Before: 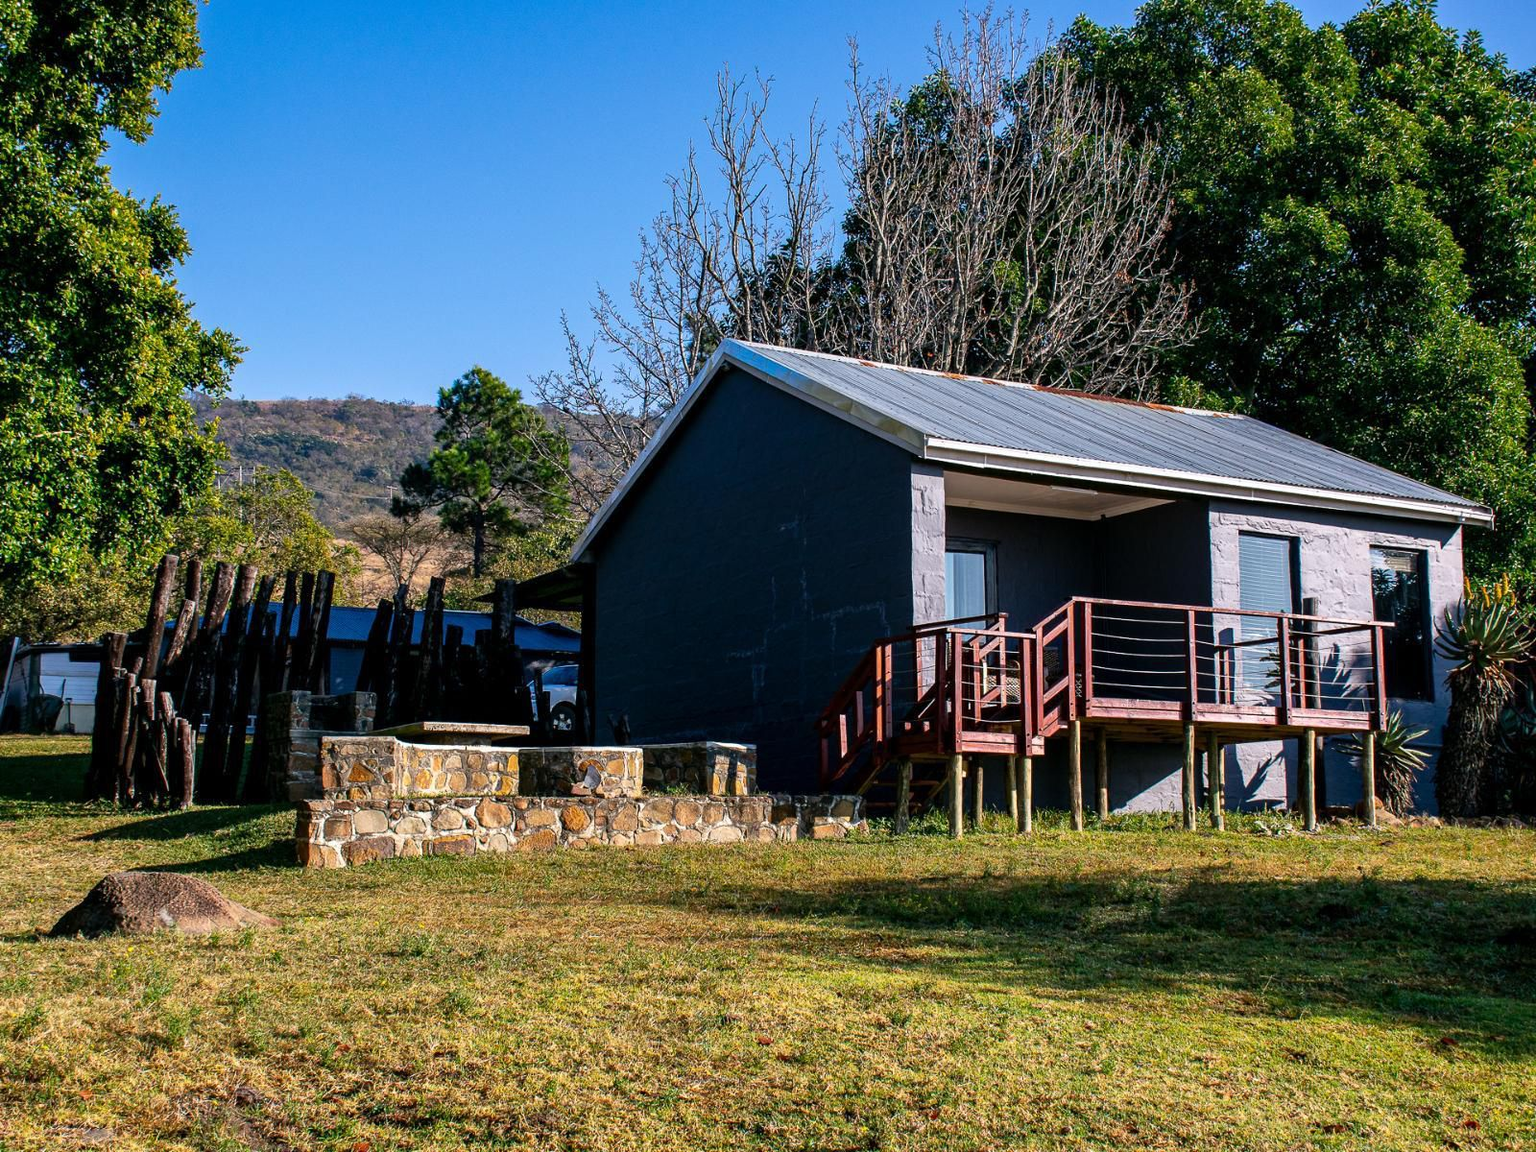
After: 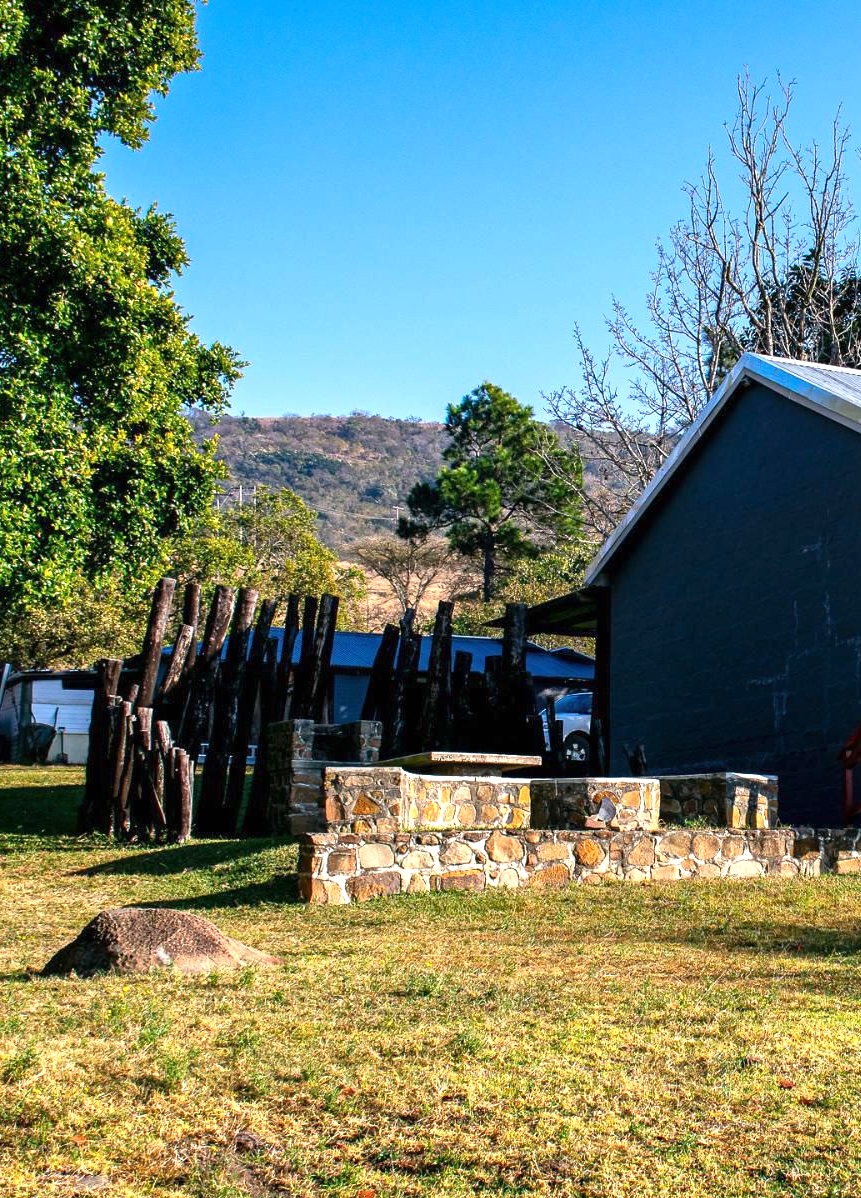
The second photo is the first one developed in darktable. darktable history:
crop: left 0.649%, right 45.525%, bottom 0.089%
exposure: black level correction 0, exposure 0.704 EV, compensate highlight preservation false
